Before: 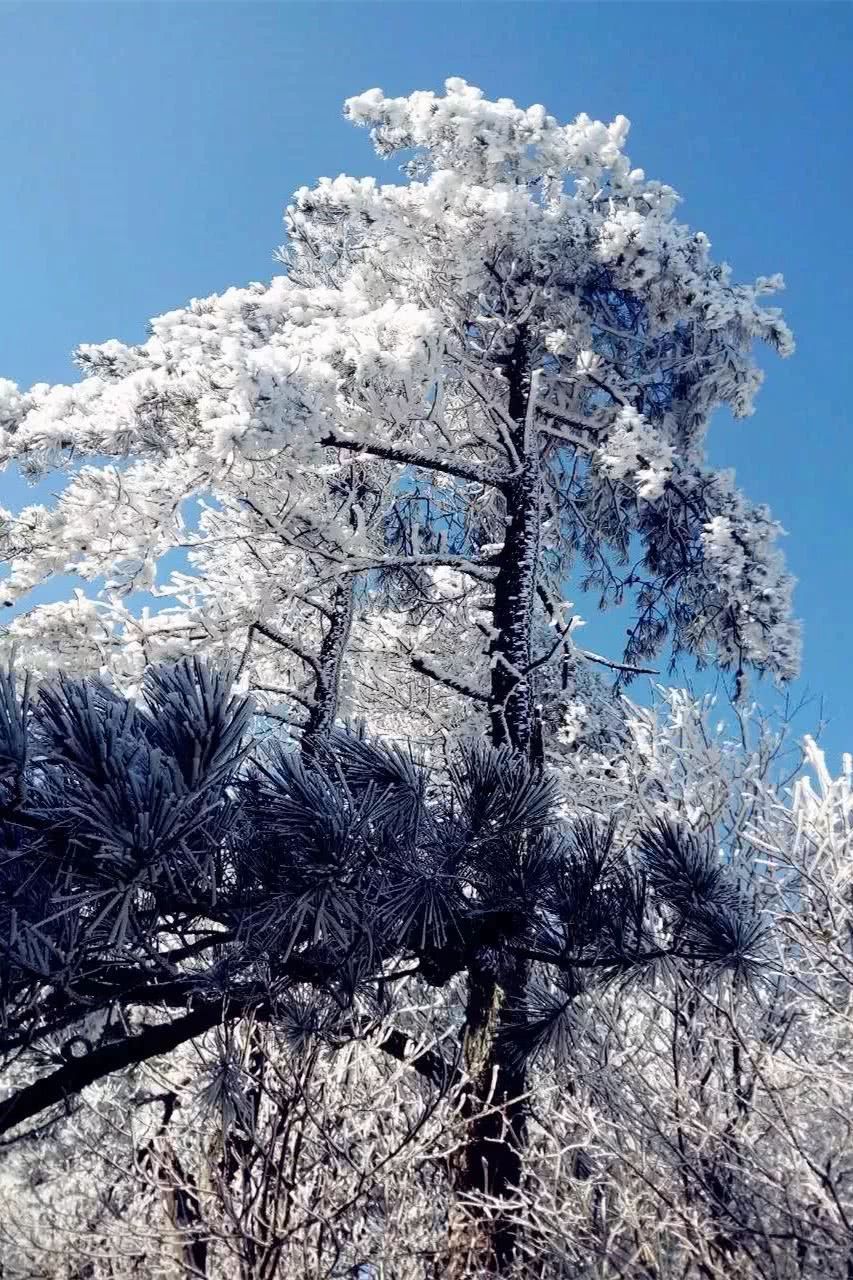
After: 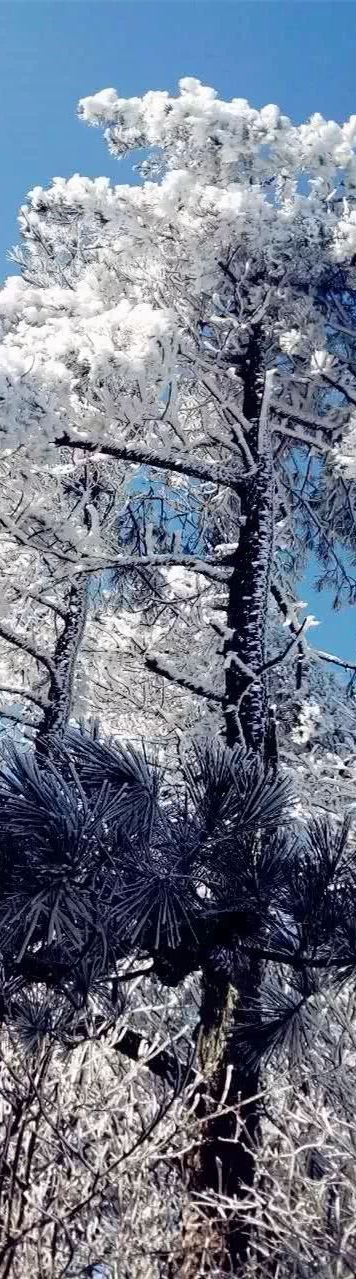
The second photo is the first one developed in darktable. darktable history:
crop: left 31.215%, right 27.015%
